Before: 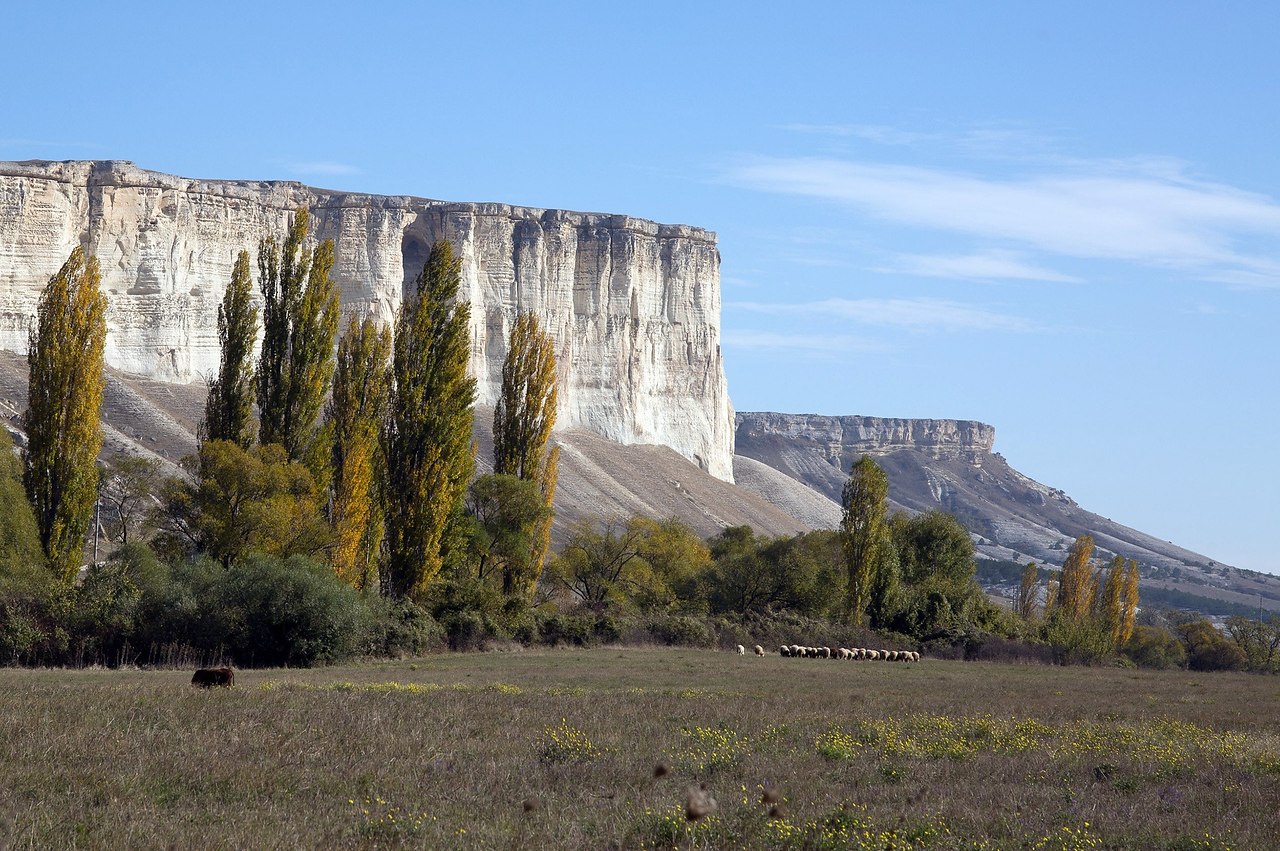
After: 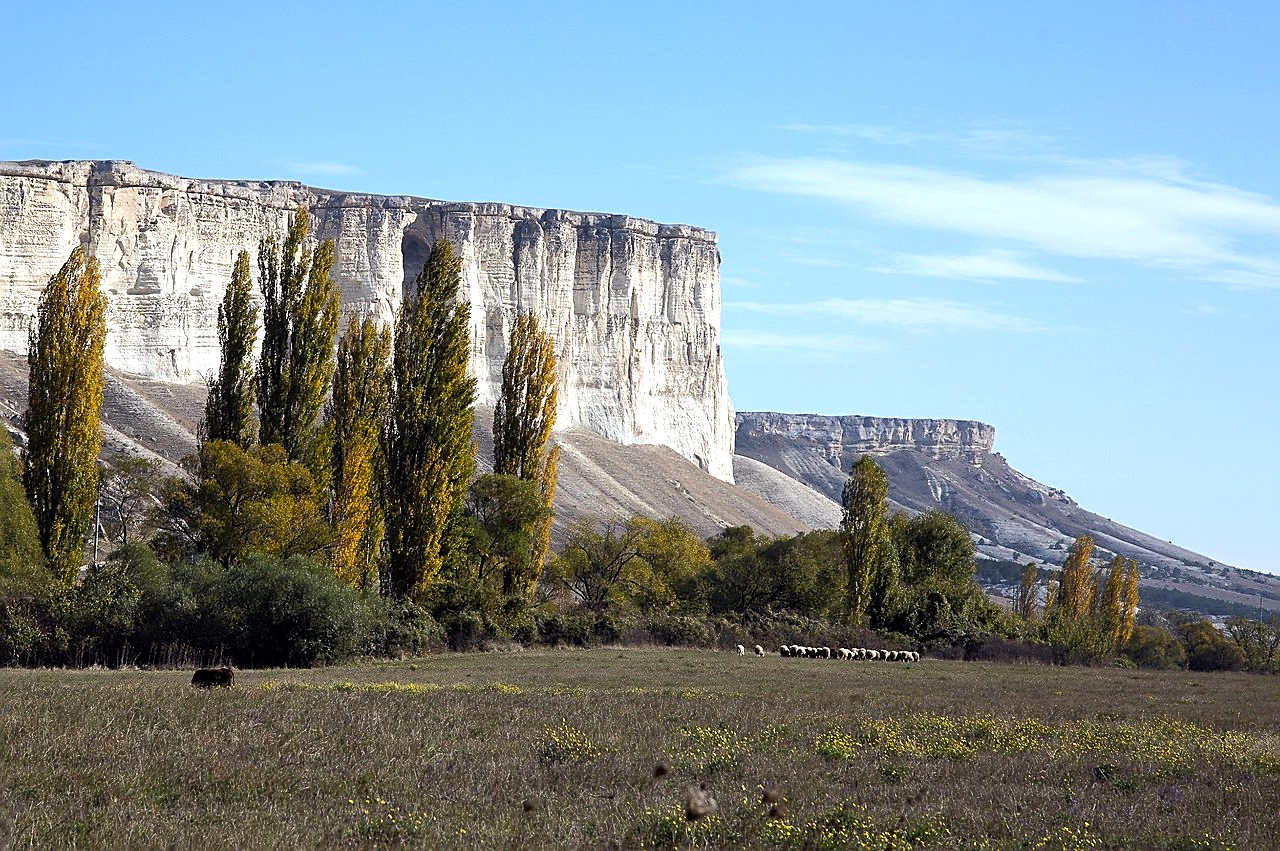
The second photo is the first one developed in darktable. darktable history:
tone equalizer: -8 EV -0.402 EV, -7 EV -0.395 EV, -6 EV -0.304 EV, -5 EV -0.23 EV, -3 EV 0.22 EV, -2 EV 0.306 EV, -1 EV 0.385 EV, +0 EV 0.387 EV, edges refinement/feathering 500, mask exposure compensation -1.57 EV, preserve details no
sharpen: amount 0.493
color balance rgb: perceptual saturation grading › global saturation 9.713%
